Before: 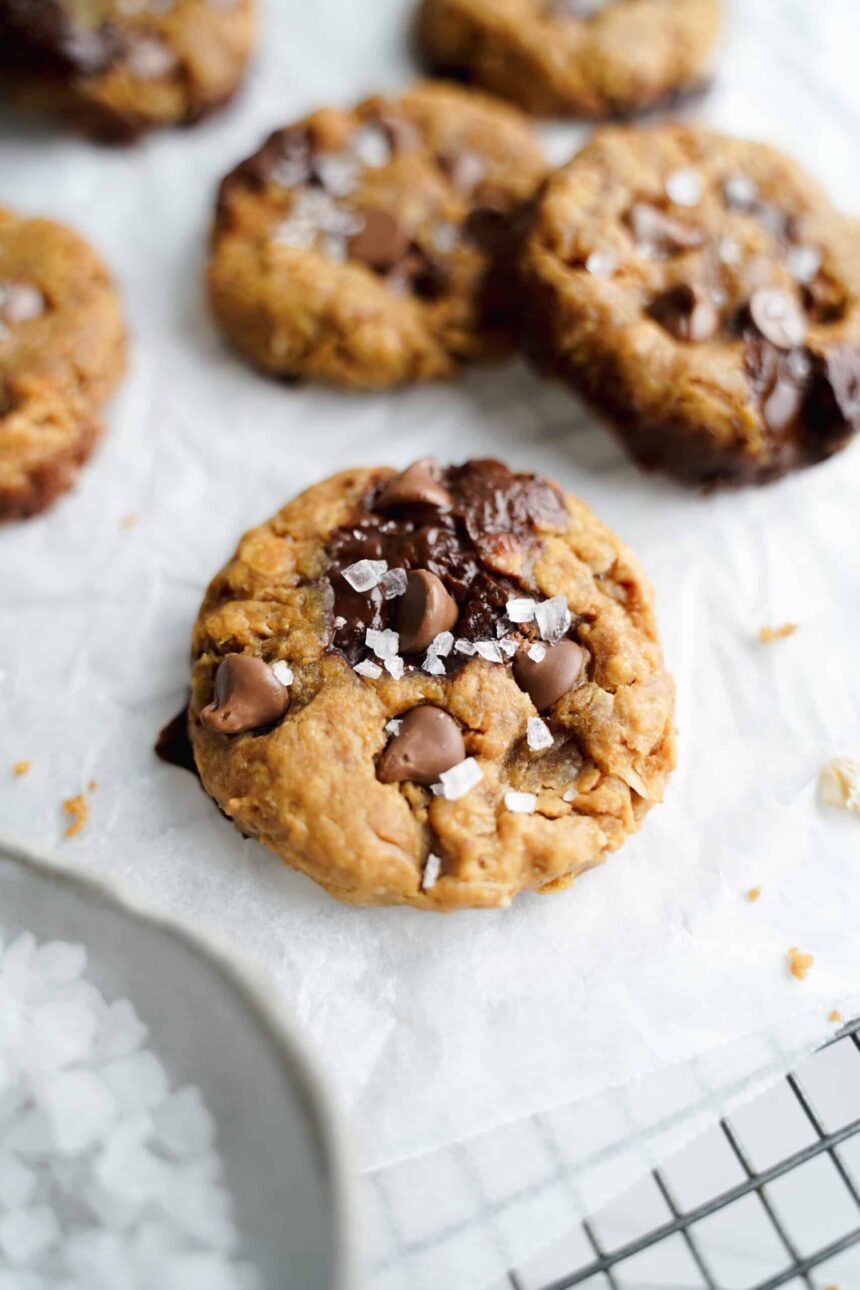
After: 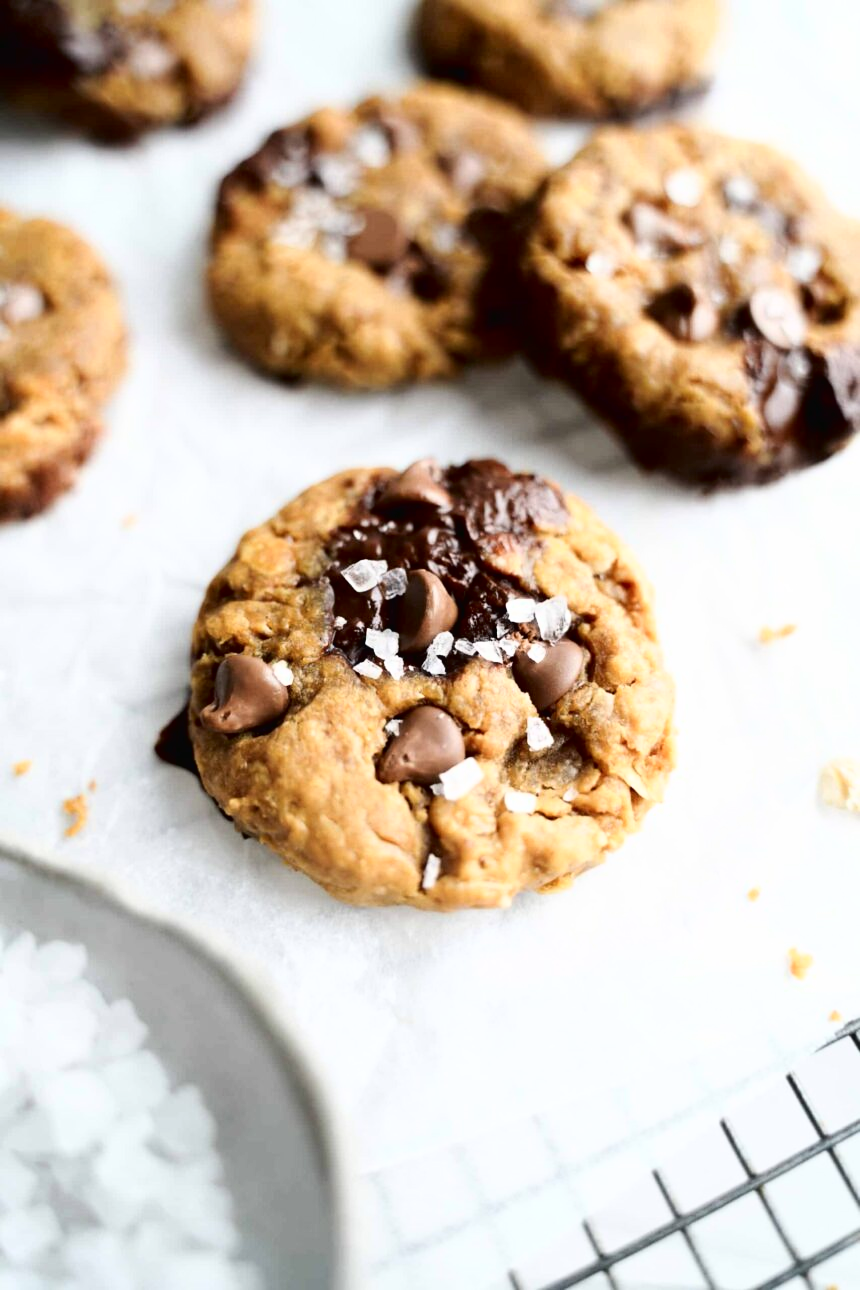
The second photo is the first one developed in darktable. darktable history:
tone curve: curves: ch0 [(0, 0) (0.003, 0.016) (0.011, 0.016) (0.025, 0.016) (0.044, 0.017) (0.069, 0.026) (0.1, 0.044) (0.136, 0.074) (0.177, 0.121) (0.224, 0.183) (0.277, 0.248) (0.335, 0.326) (0.399, 0.413) (0.468, 0.511) (0.543, 0.612) (0.623, 0.717) (0.709, 0.818) (0.801, 0.911) (0.898, 0.979) (1, 1)], color space Lab, independent channels, preserve colors none
